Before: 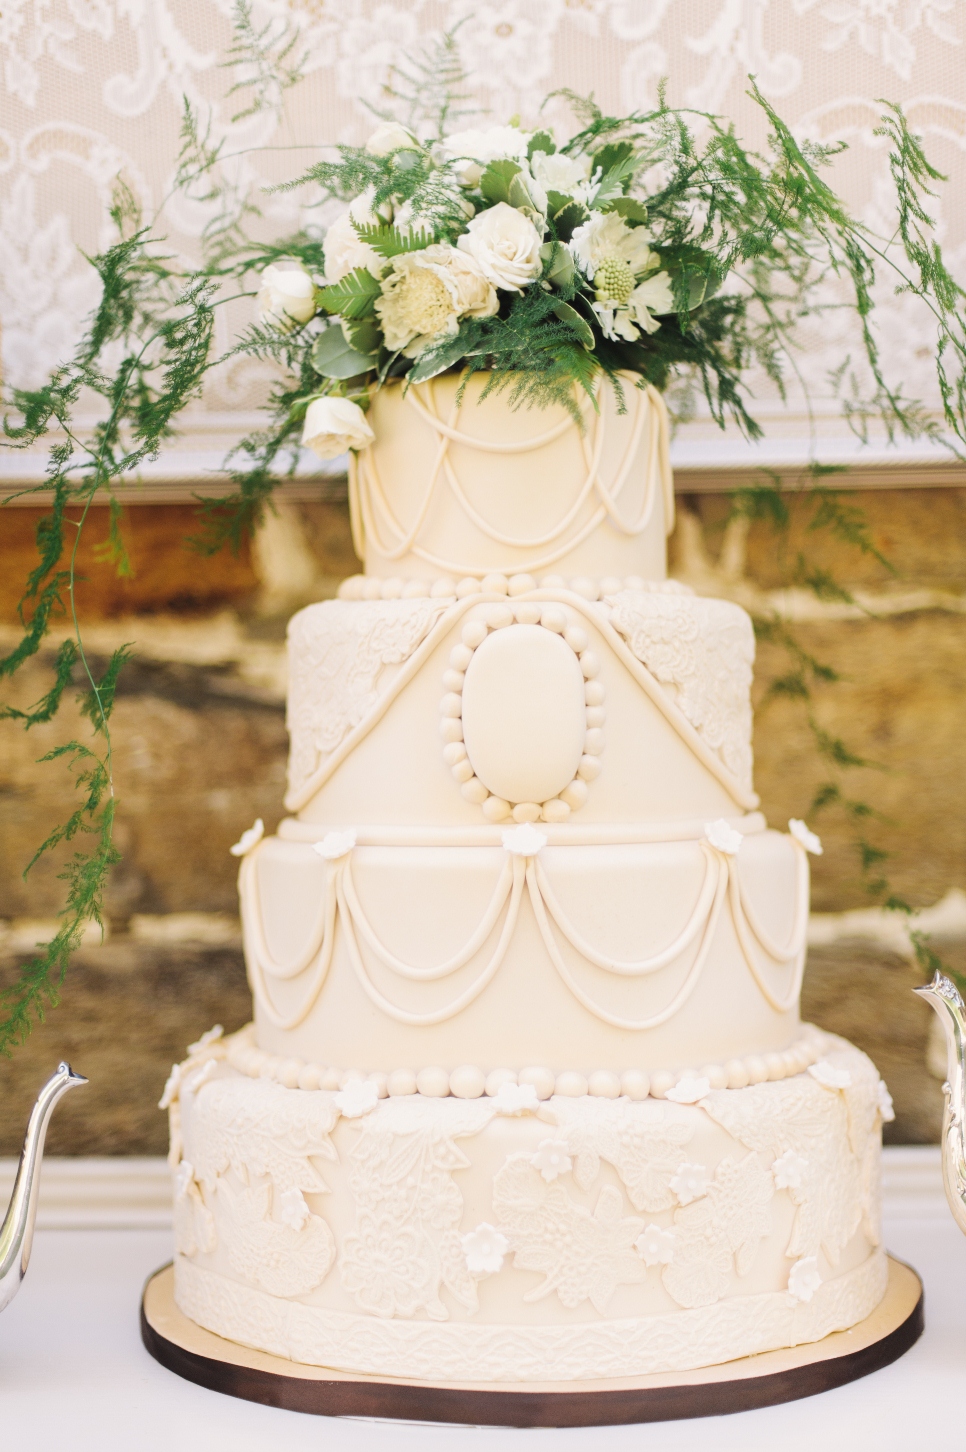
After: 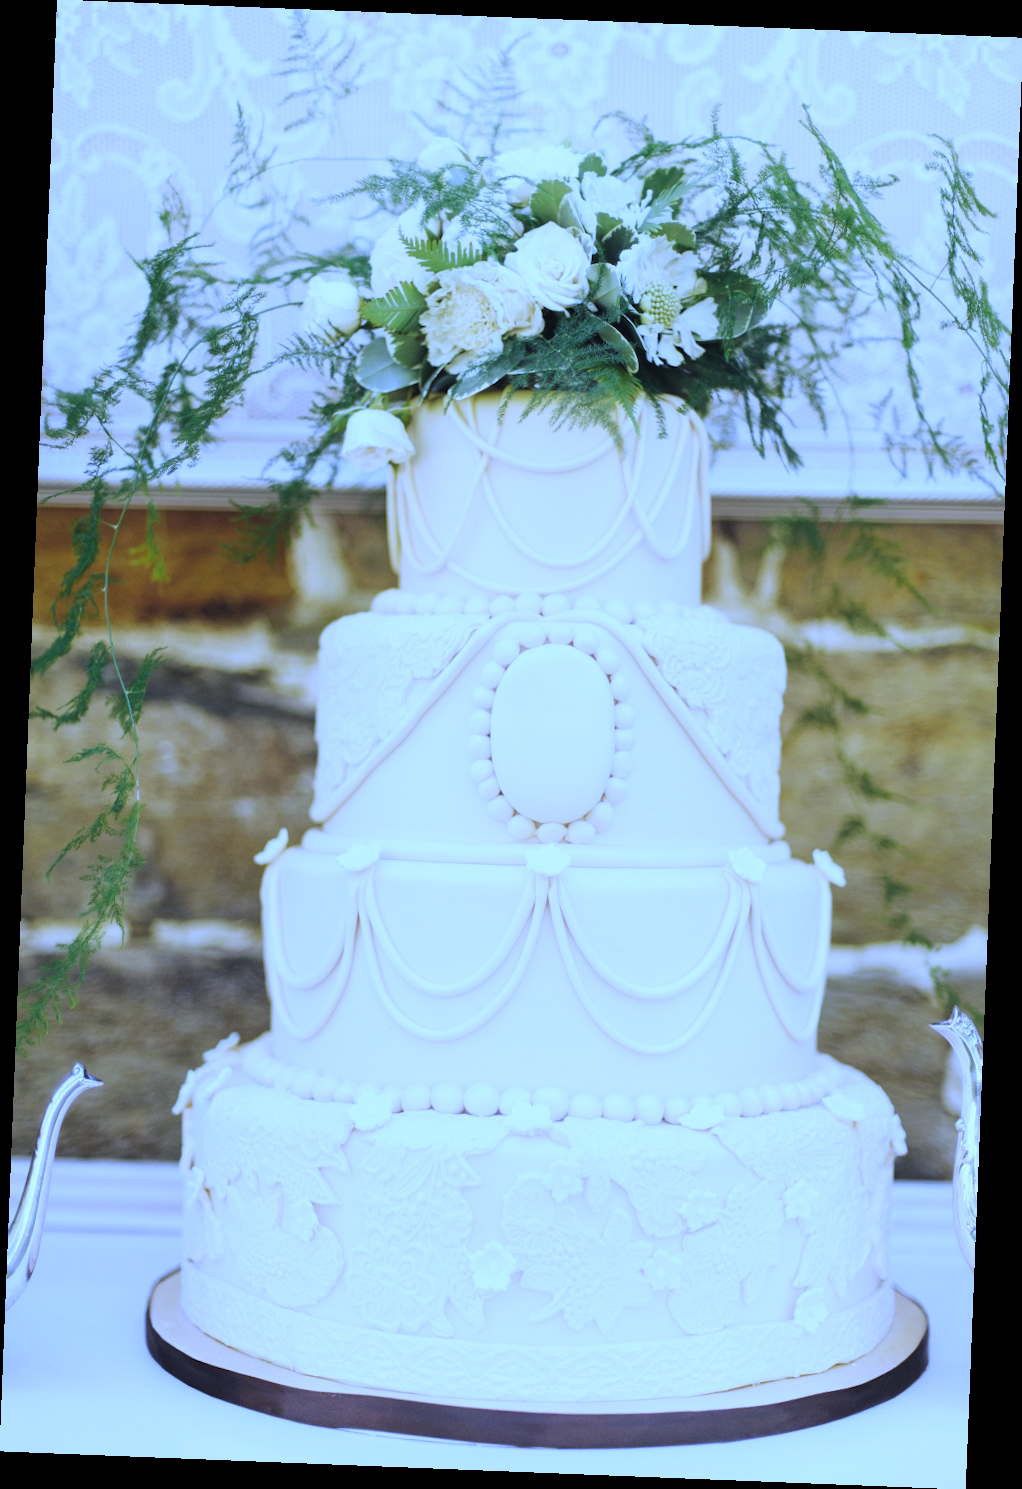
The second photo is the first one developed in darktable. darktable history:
exposure: exposure 0.02 EV, compensate highlight preservation false
rotate and perspective: rotation 2.27°, automatic cropping off
white balance: red 0.766, blue 1.537
